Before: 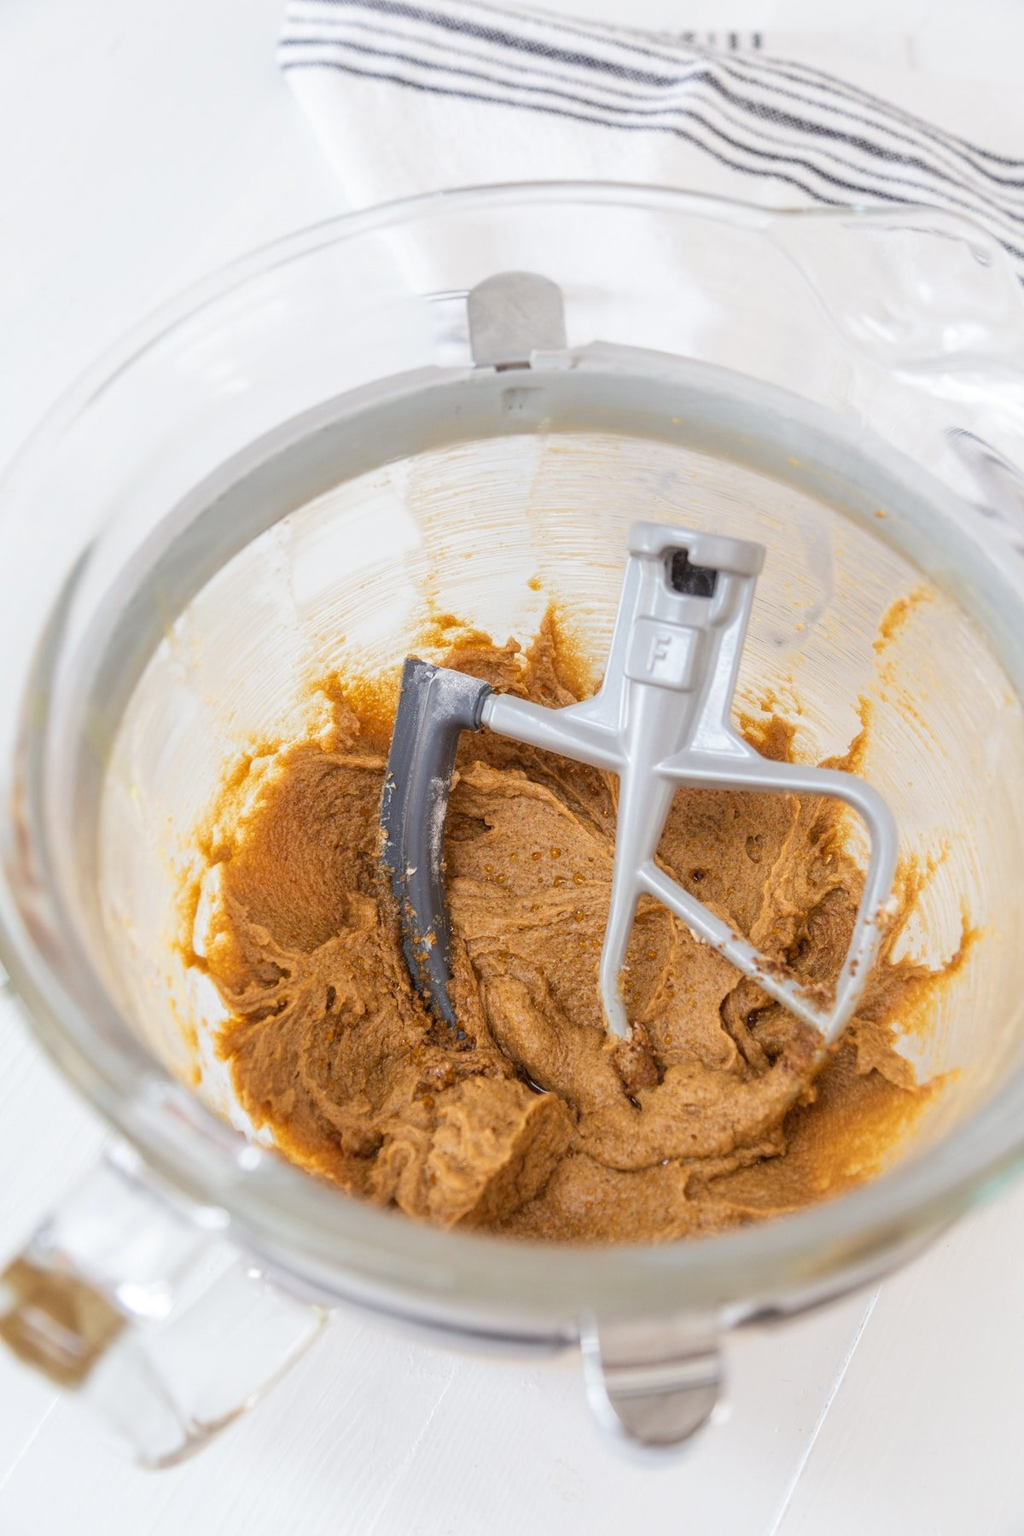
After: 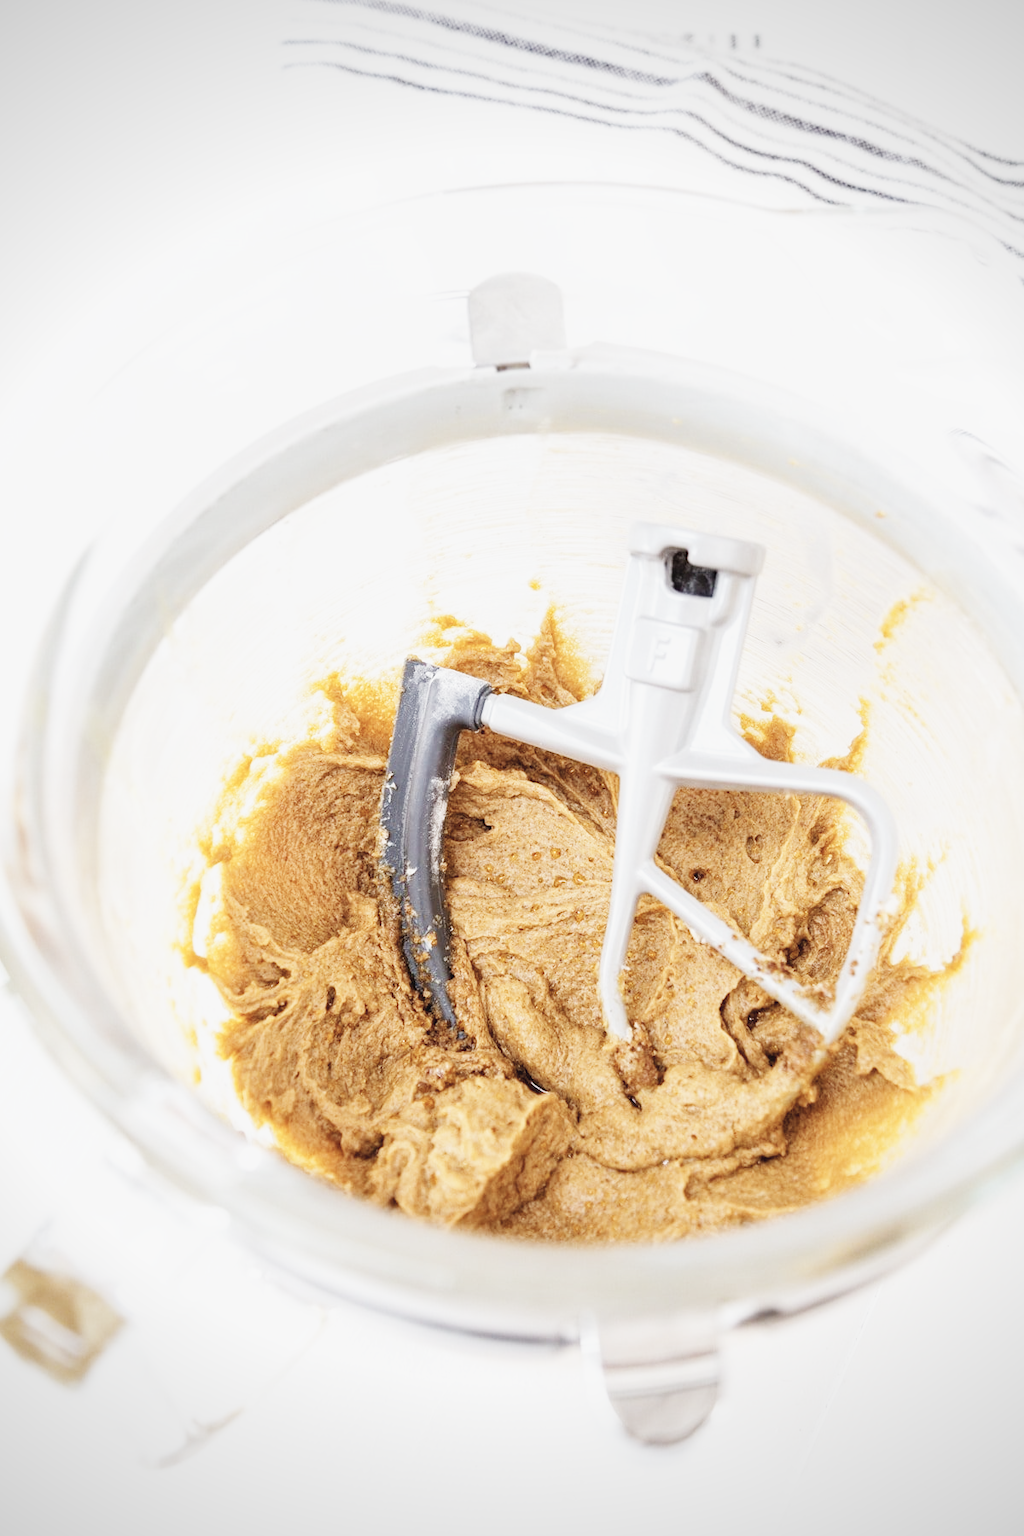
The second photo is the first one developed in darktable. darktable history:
vignetting: fall-off radius 60.65%
contrast brightness saturation: contrast -0.05, saturation -0.41
haze removal: compatibility mode true, adaptive false
base curve: curves: ch0 [(0, 0.003) (0.001, 0.002) (0.006, 0.004) (0.02, 0.022) (0.048, 0.086) (0.094, 0.234) (0.162, 0.431) (0.258, 0.629) (0.385, 0.8) (0.548, 0.918) (0.751, 0.988) (1, 1)], preserve colors none
